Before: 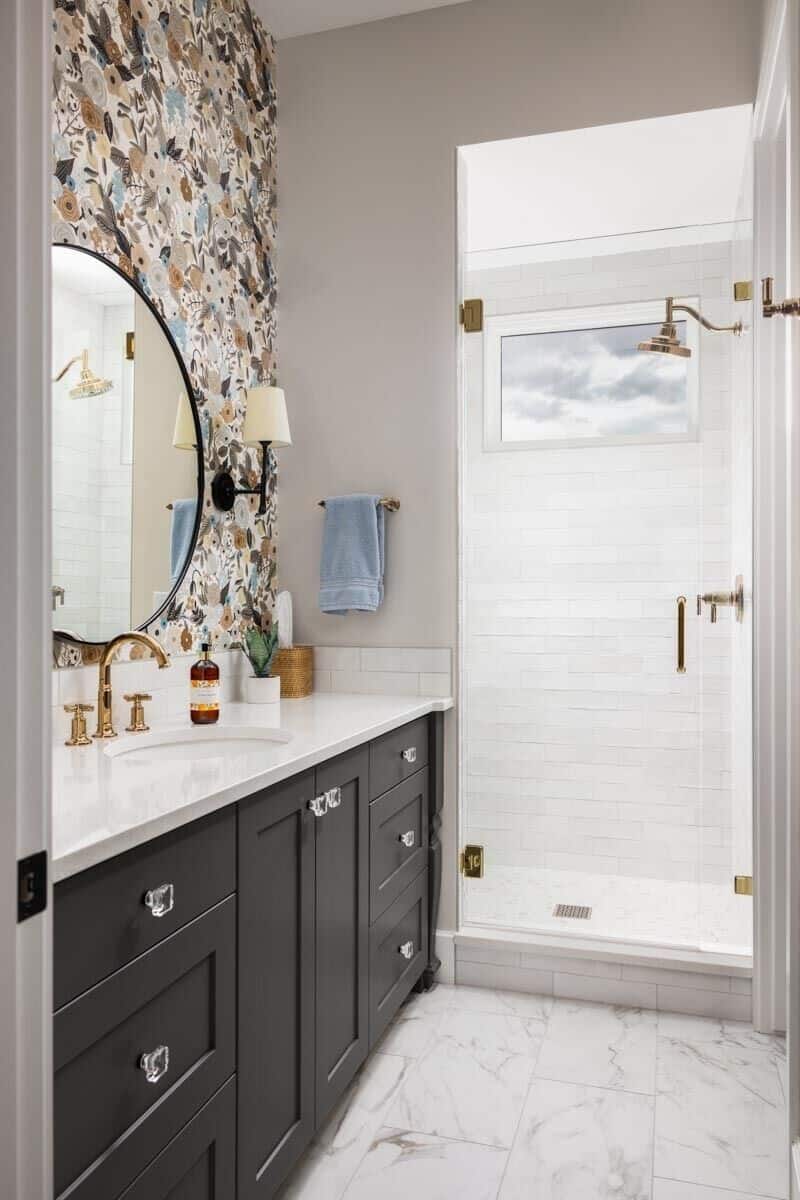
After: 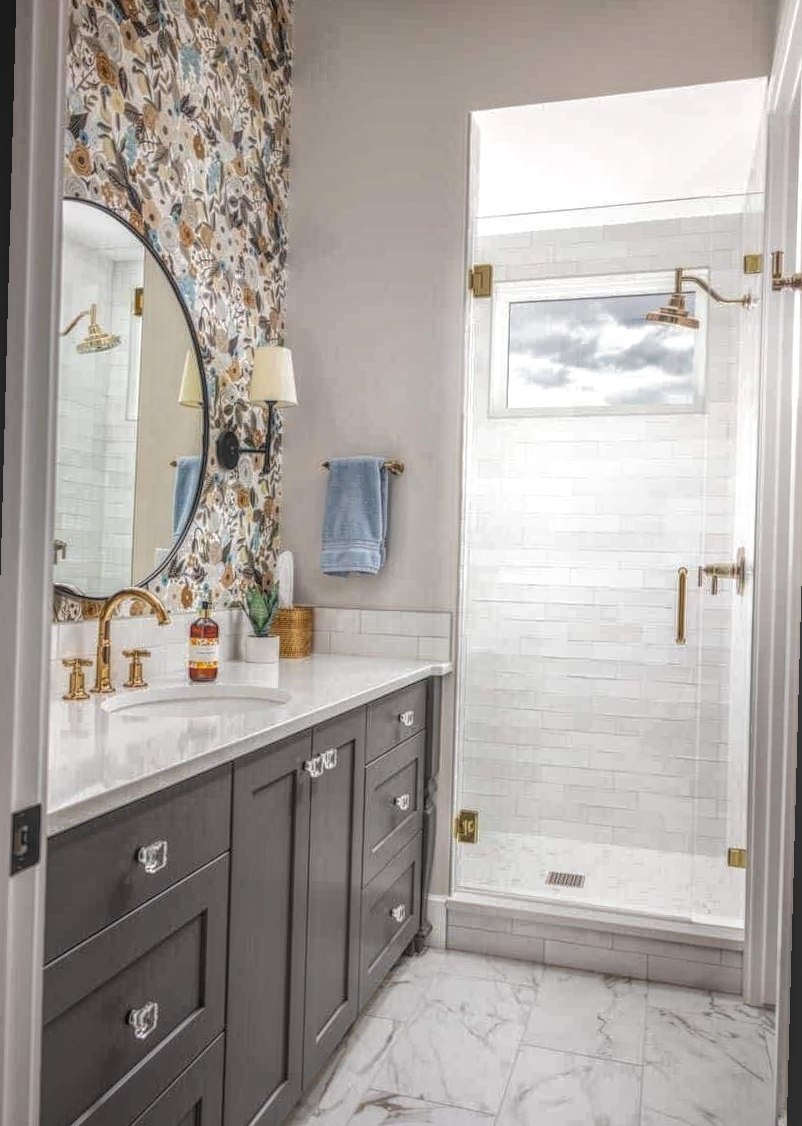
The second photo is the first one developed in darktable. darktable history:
exposure: exposure 0.197 EV, compensate highlight preservation false
rotate and perspective: rotation 1.57°, crop left 0.018, crop right 0.982, crop top 0.039, crop bottom 0.961
local contrast: highlights 20%, shadows 30%, detail 200%, midtone range 0.2
